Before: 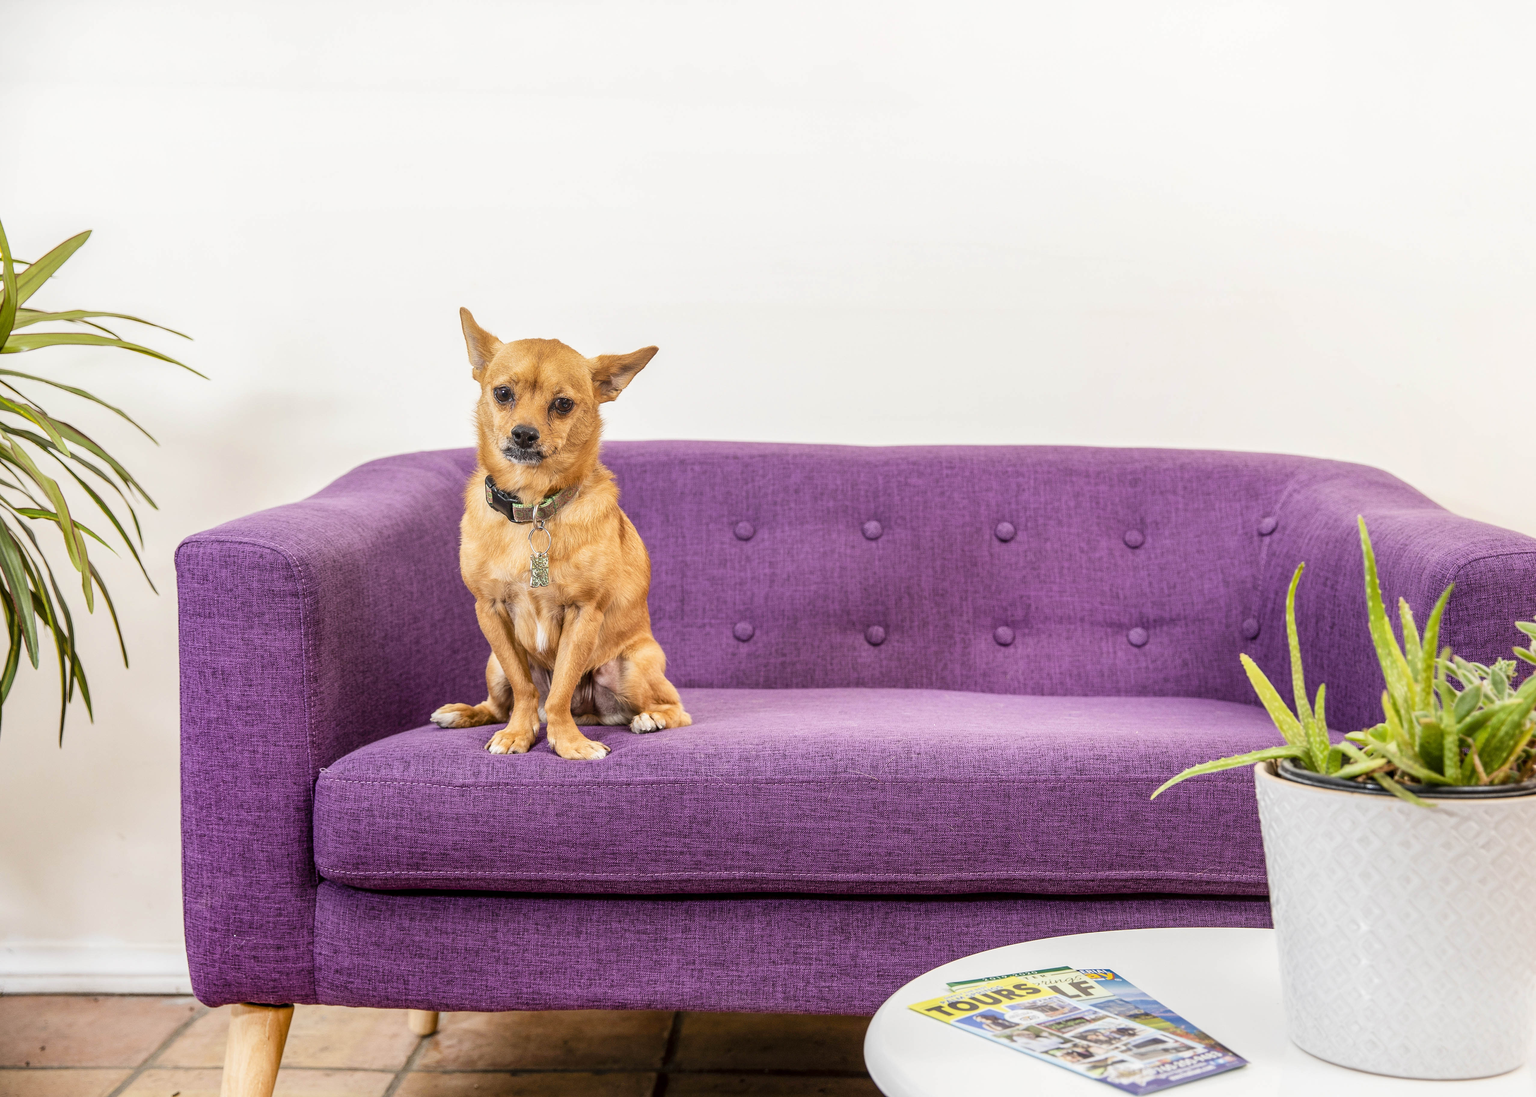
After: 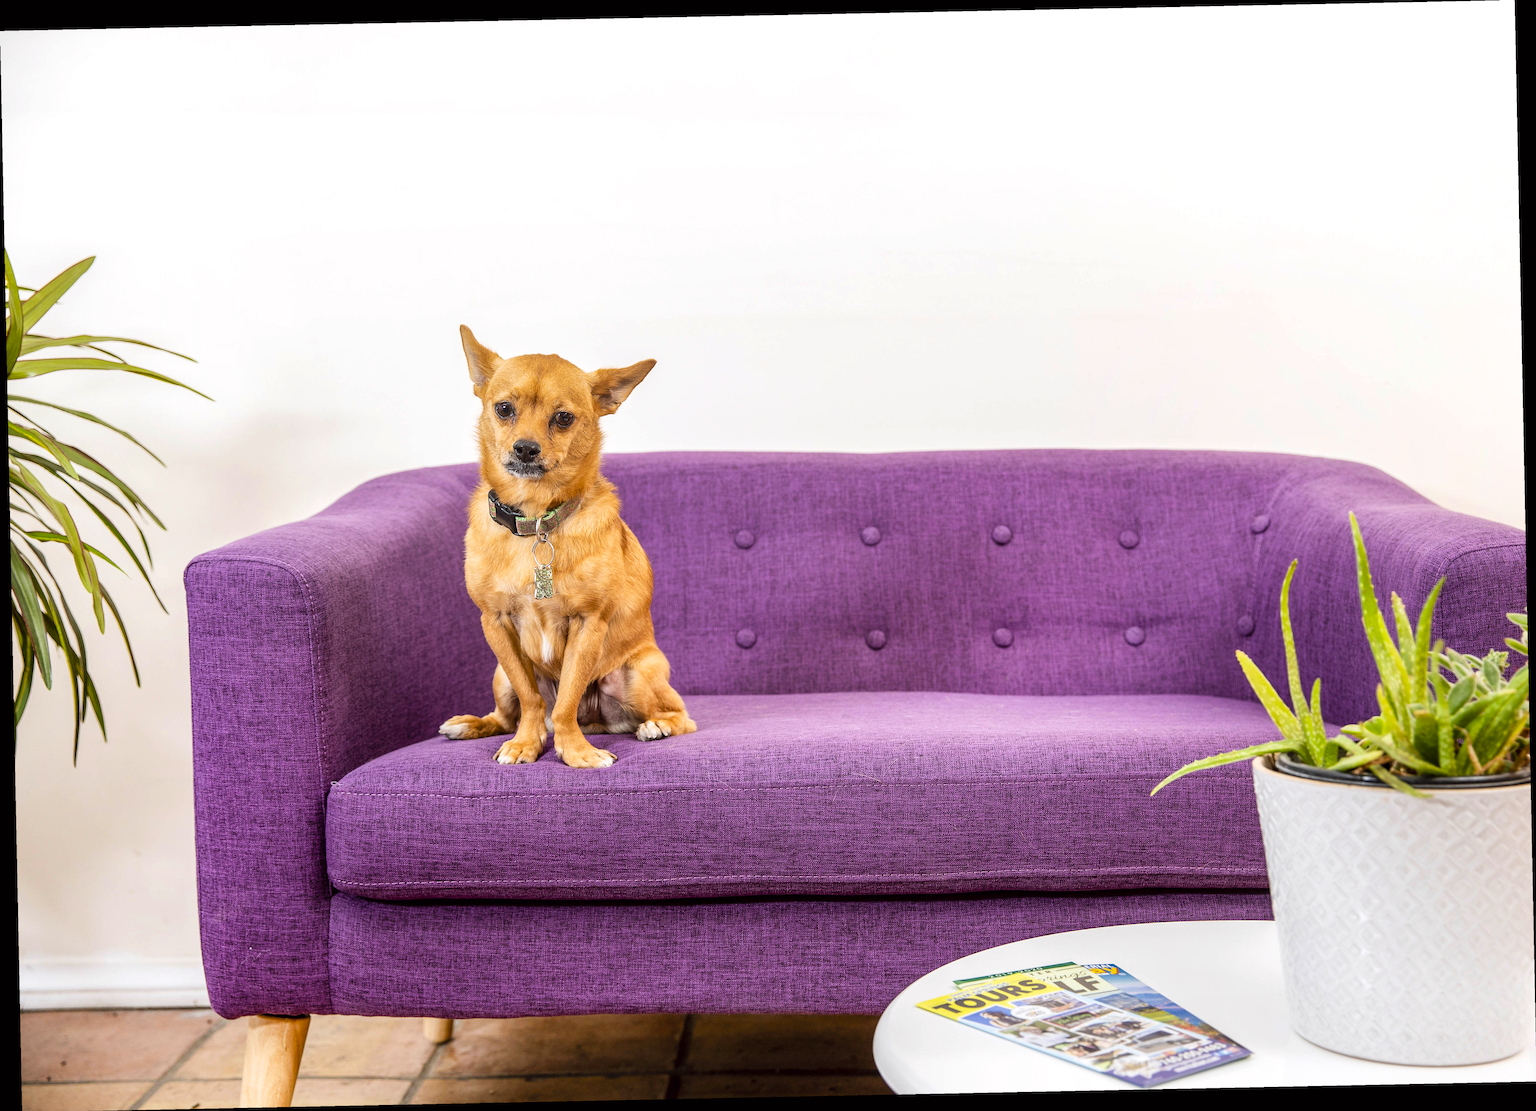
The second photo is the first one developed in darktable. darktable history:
rotate and perspective: rotation -1.17°, automatic cropping off
color balance: lift [1, 1, 0.999, 1.001], gamma [1, 1.003, 1.005, 0.995], gain [1, 0.992, 0.988, 1.012], contrast 5%, output saturation 110%
